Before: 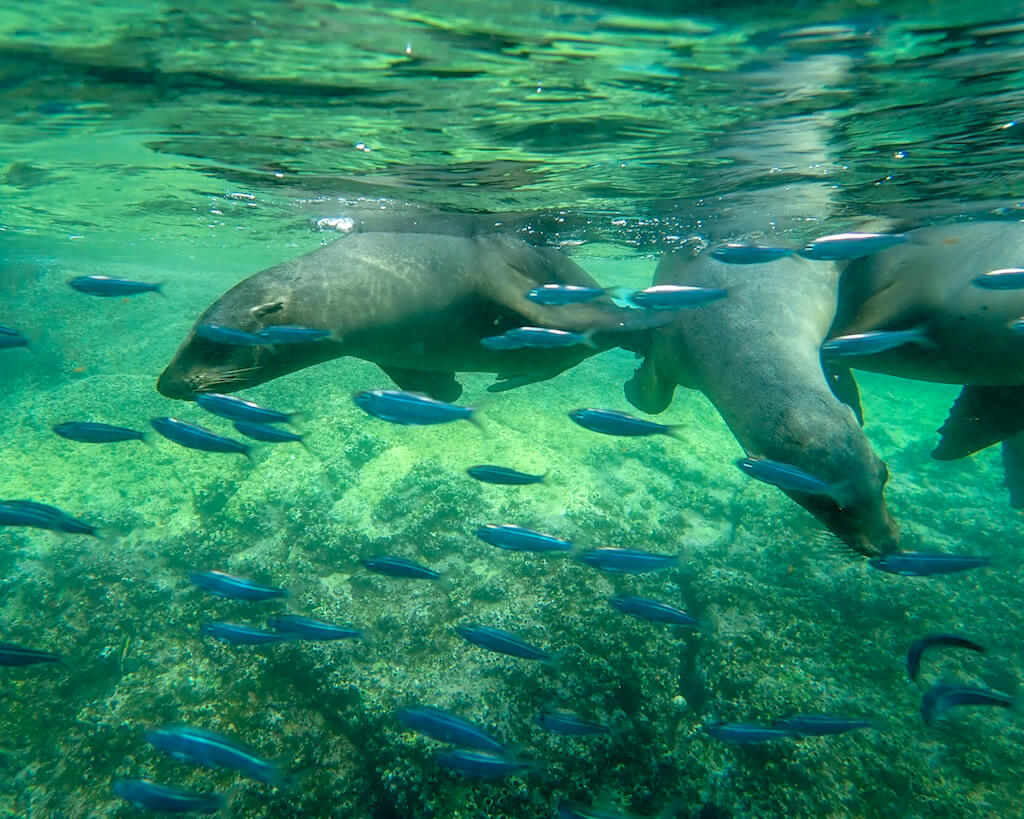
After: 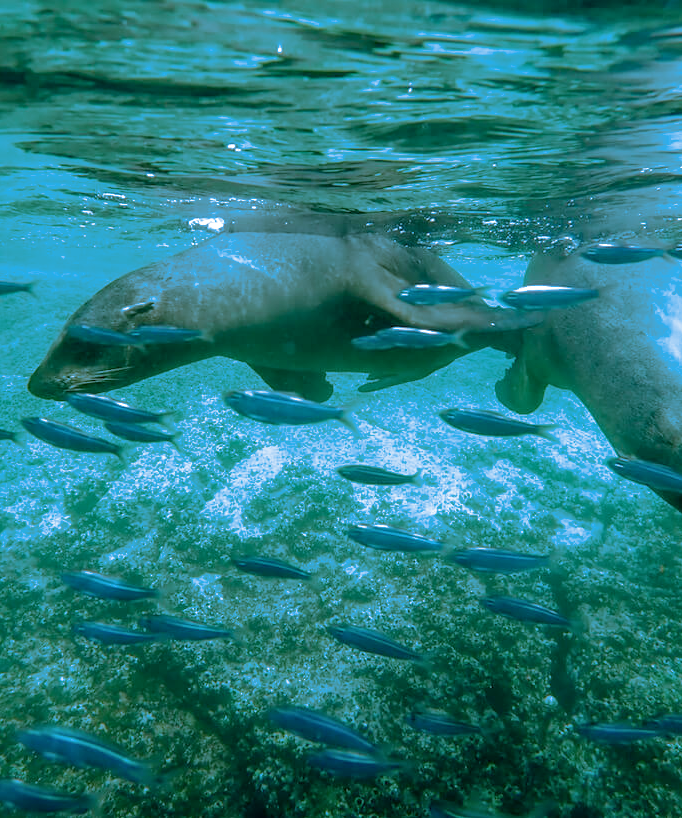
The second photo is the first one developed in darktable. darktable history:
crop and rotate: left 12.673%, right 20.66%
local contrast: on, module defaults
split-toning: shadows › hue 220°, shadows › saturation 0.64, highlights › hue 220°, highlights › saturation 0.64, balance 0, compress 5.22%
